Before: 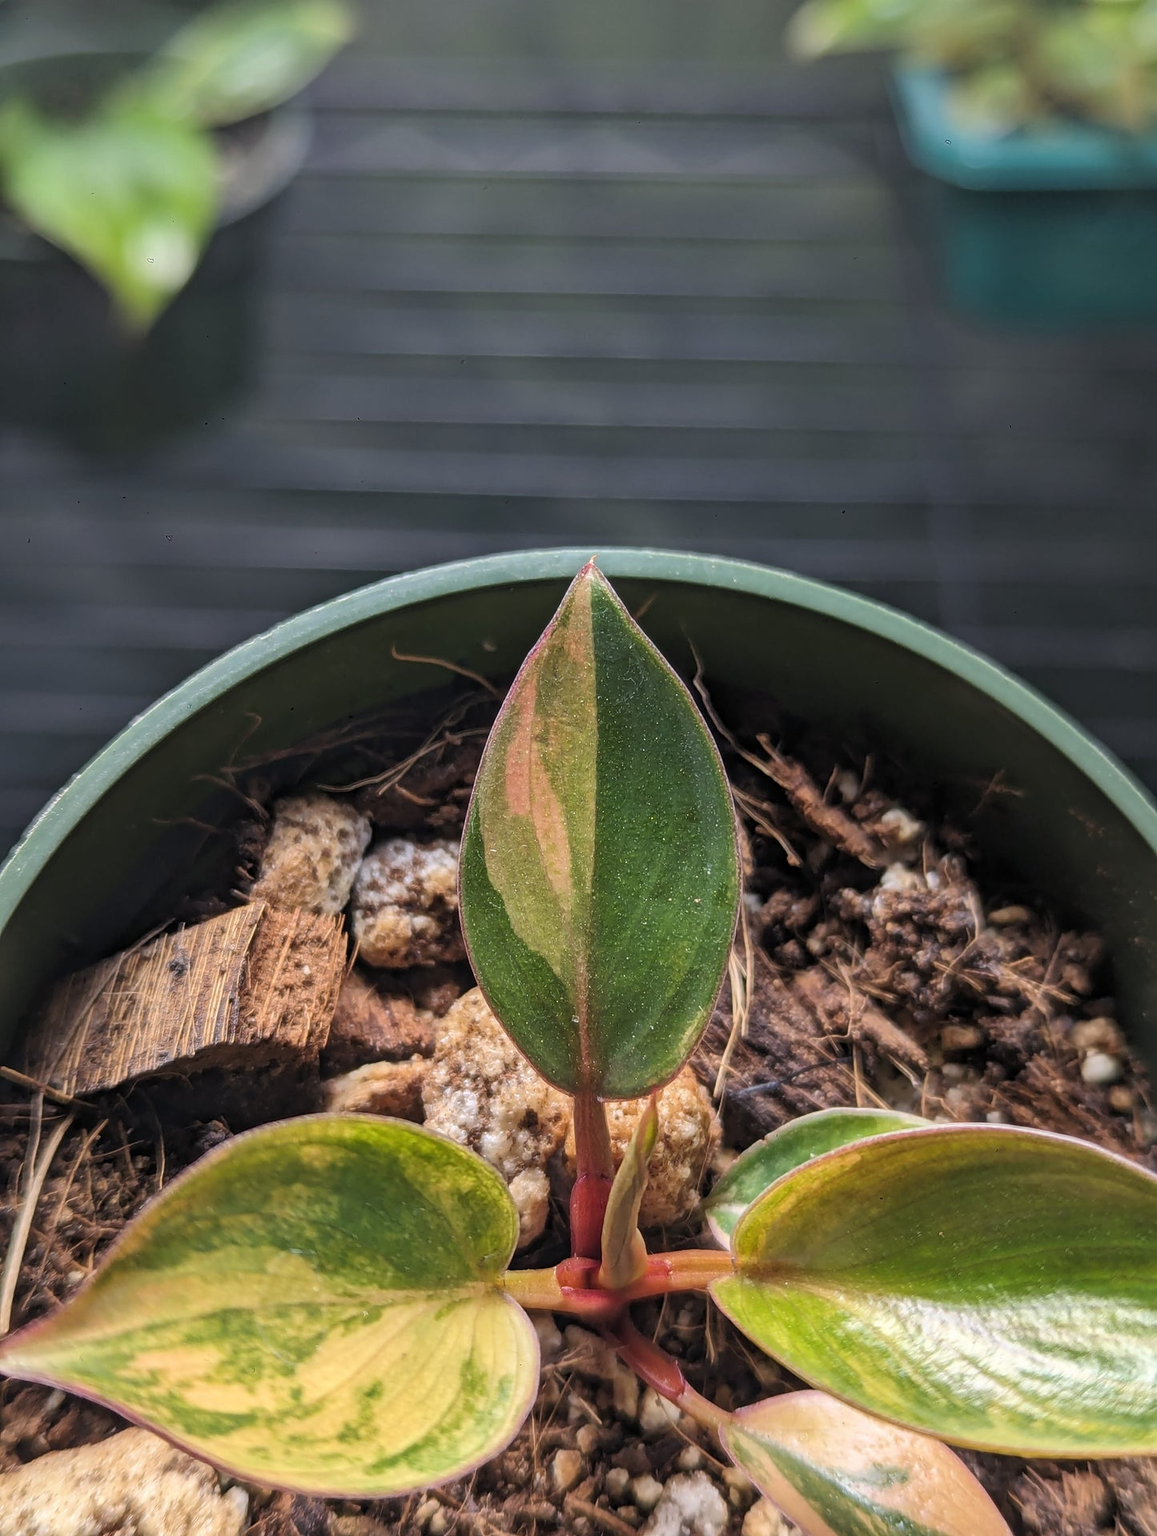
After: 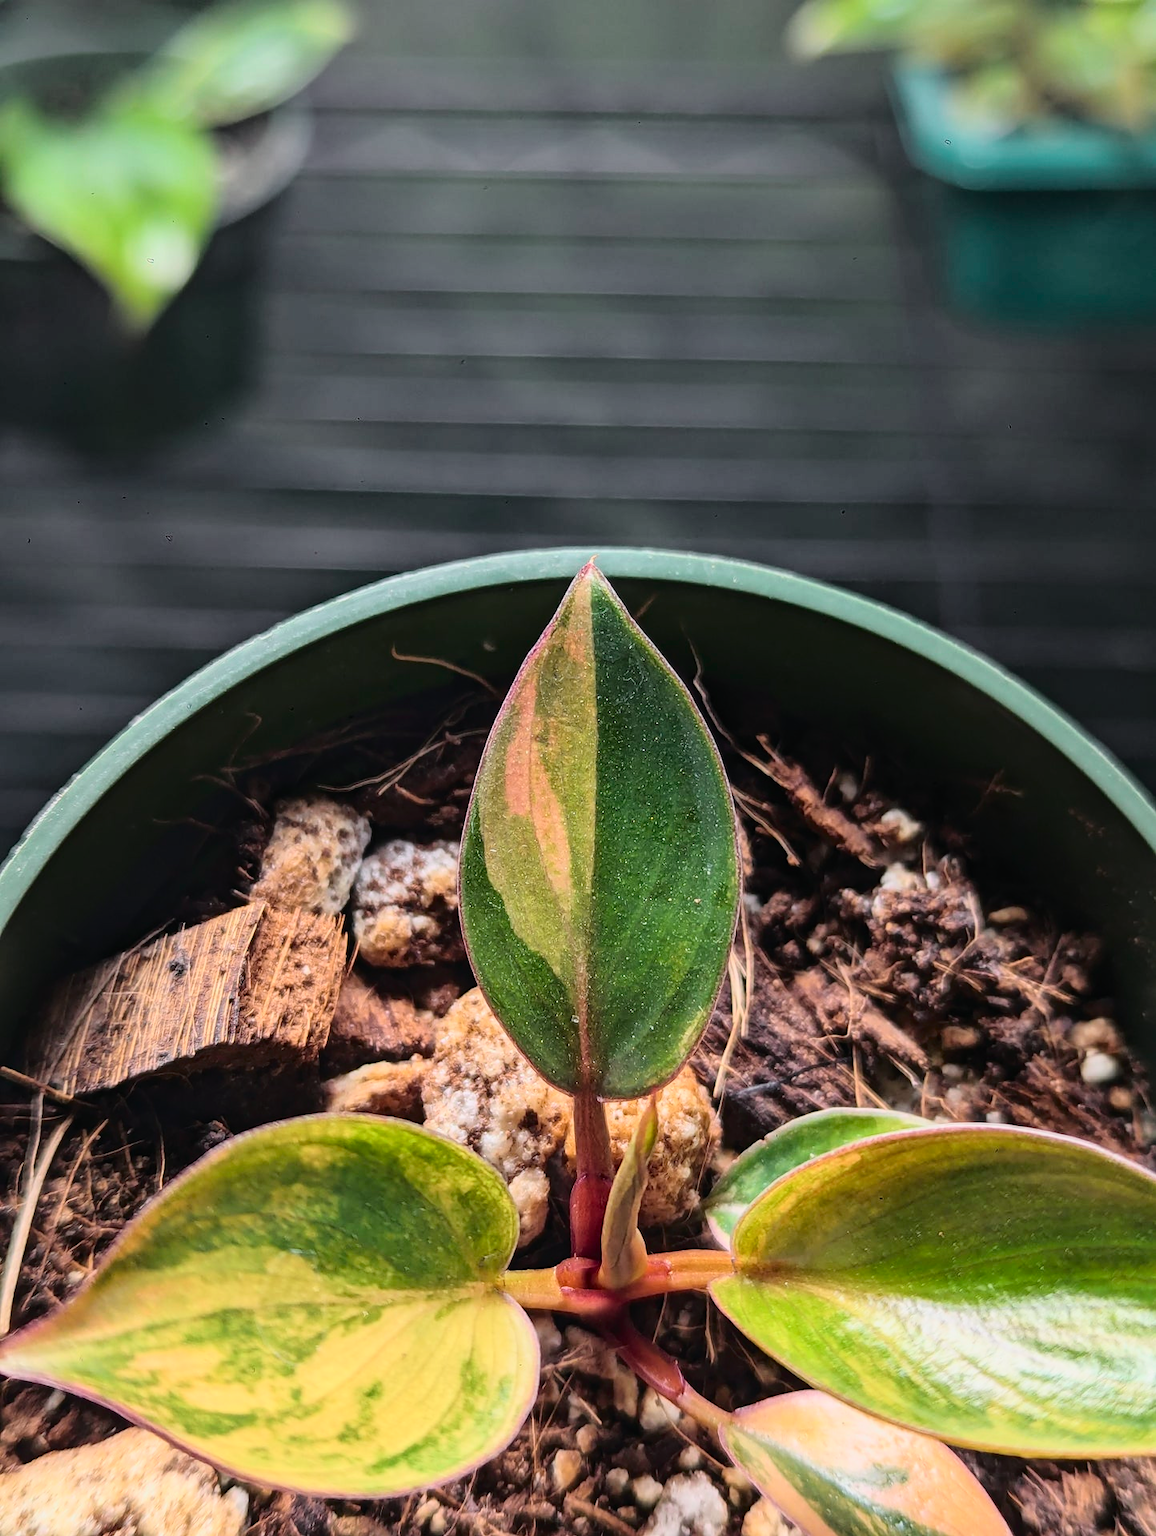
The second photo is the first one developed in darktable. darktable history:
contrast equalizer: y [[0.5 ×6], [0.5 ×6], [0.5, 0.5, 0.501, 0.545, 0.707, 0.863], [0 ×6], [0 ×6]]
tone curve: curves: ch0 [(0, 0.014) (0.17, 0.099) (0.398, 0.423) (0.728, 0.808) (0.877, 0.91) (0.99, 0.955)]; ch1 [(0, 0) (0.377, 0.325) (0.493, 0.491) (0.505, 0.504) (0.515, 0.515) (0.554, 0.575) (0.623, 0.643) (0.701, 0.718) (1, 1)]; ch2 [(0, 0) (0.423, 0.453) (0.481, 0.485) (0.501, 0.501) (0.531, 0.527) (0.586, 0.597) (0.663, 0.706) (0.717, 0.753) (1, 0.991)], color space Lab, independent channels
